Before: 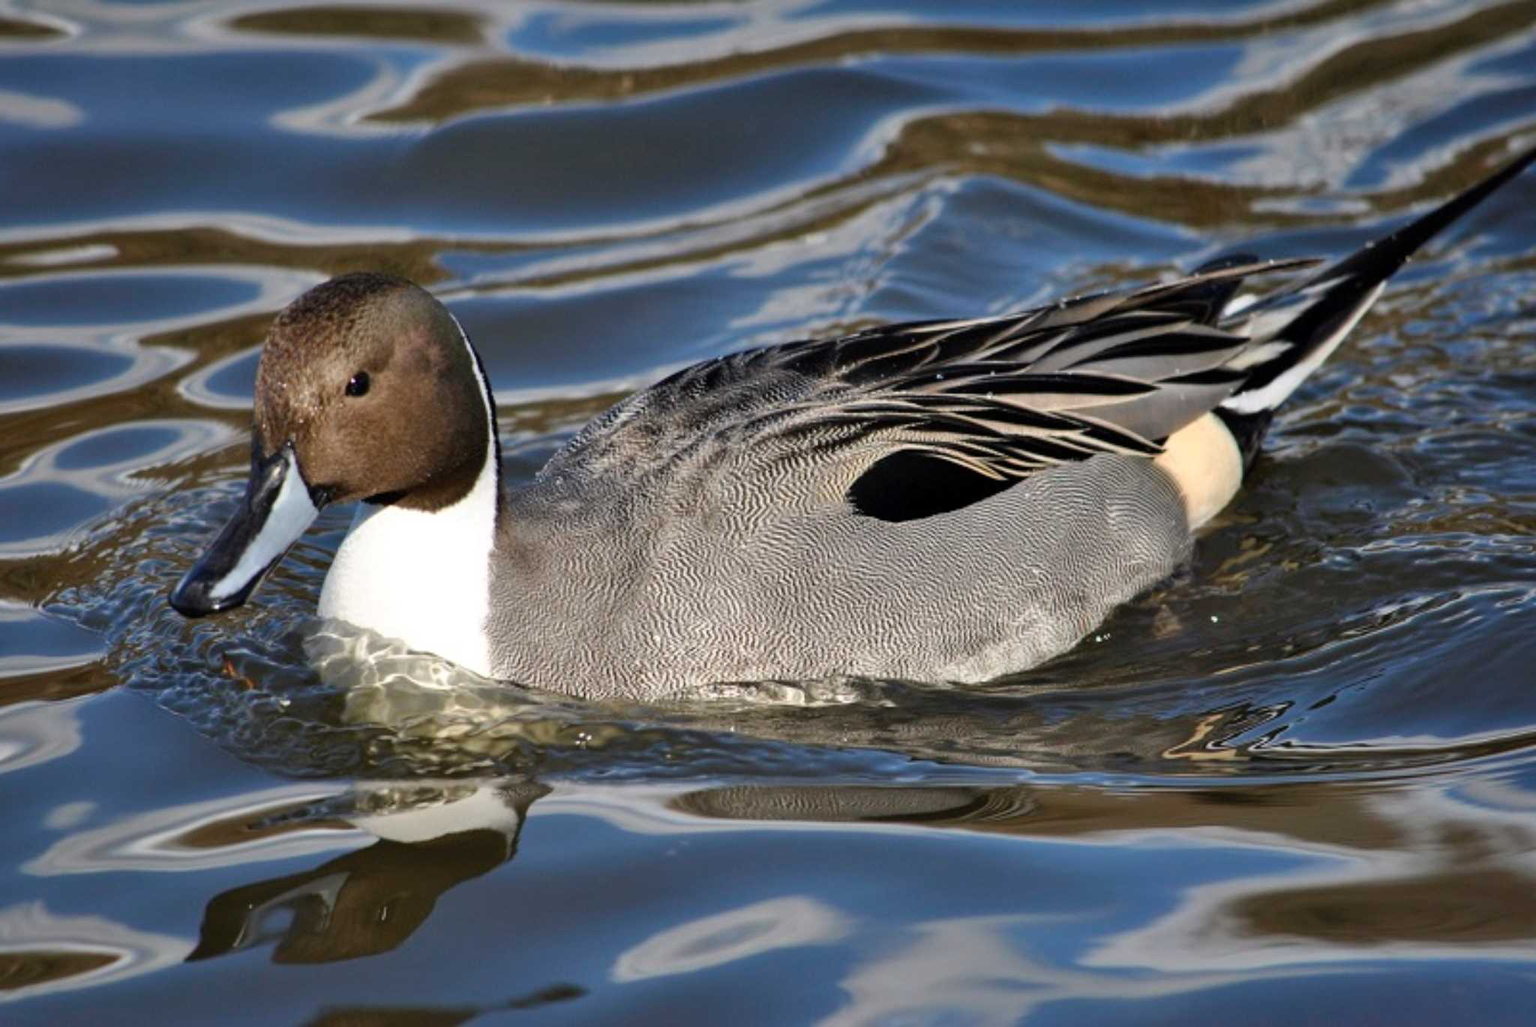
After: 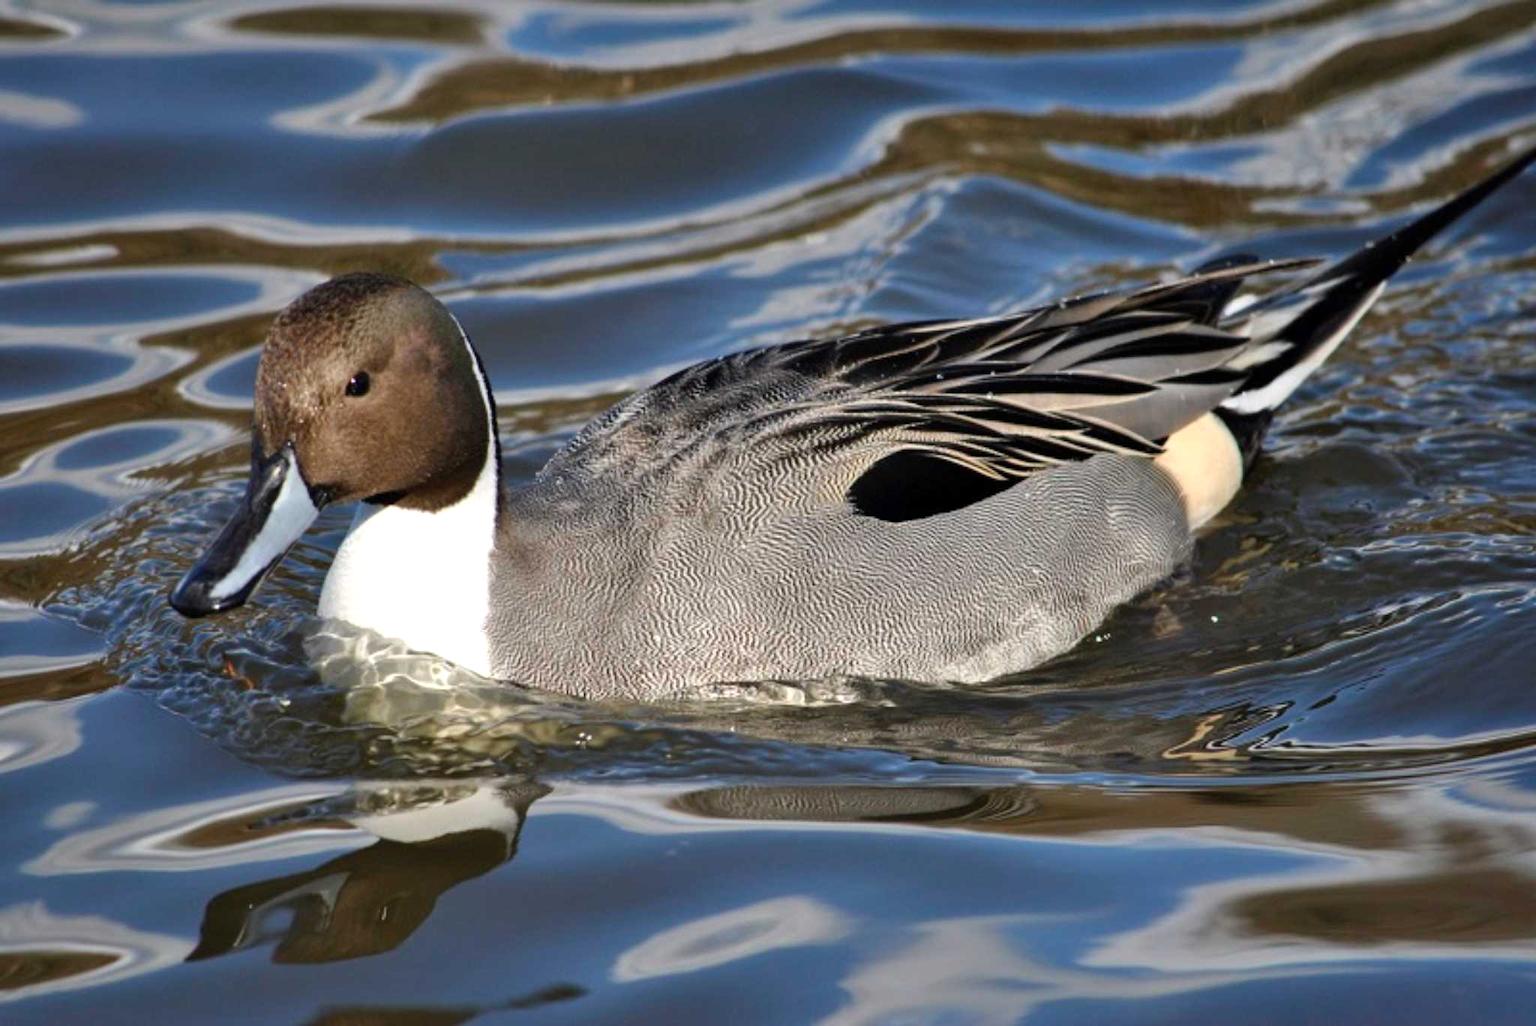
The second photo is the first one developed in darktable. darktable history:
exposure: exposure 0.131 EV, compensate highlight preservation false
